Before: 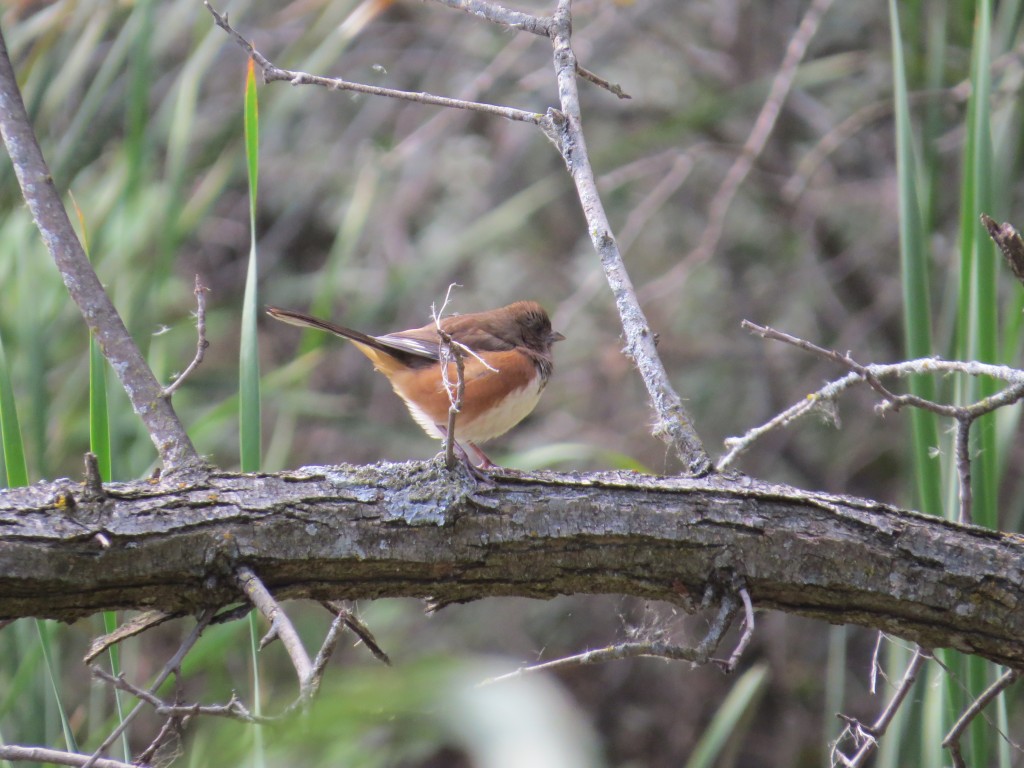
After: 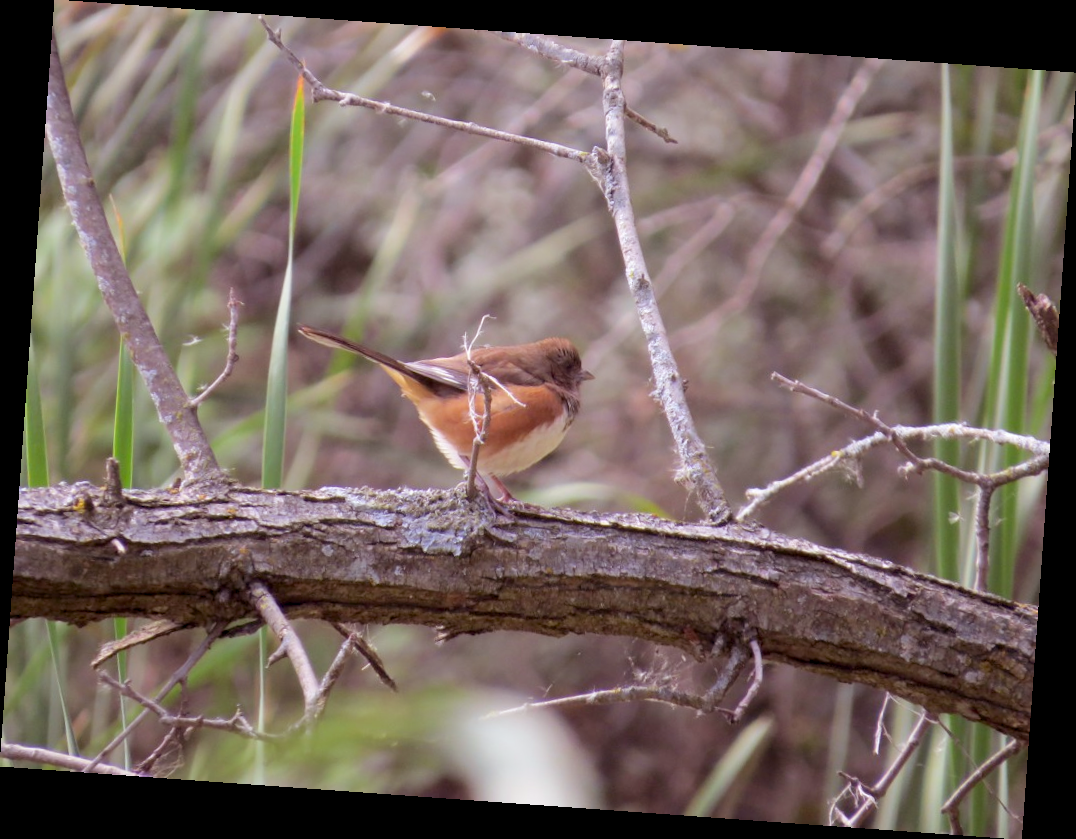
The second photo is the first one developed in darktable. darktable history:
rotate and perspective: rotation 4.1°, automatic cropping off
exposure: black level correction 0.009, compensate highlight preservation false
rgb levels: mode RGB, independent channels, levels [[0, 0.474, 1], [0, 0.5, 1], [0, 0.5, 1]]
